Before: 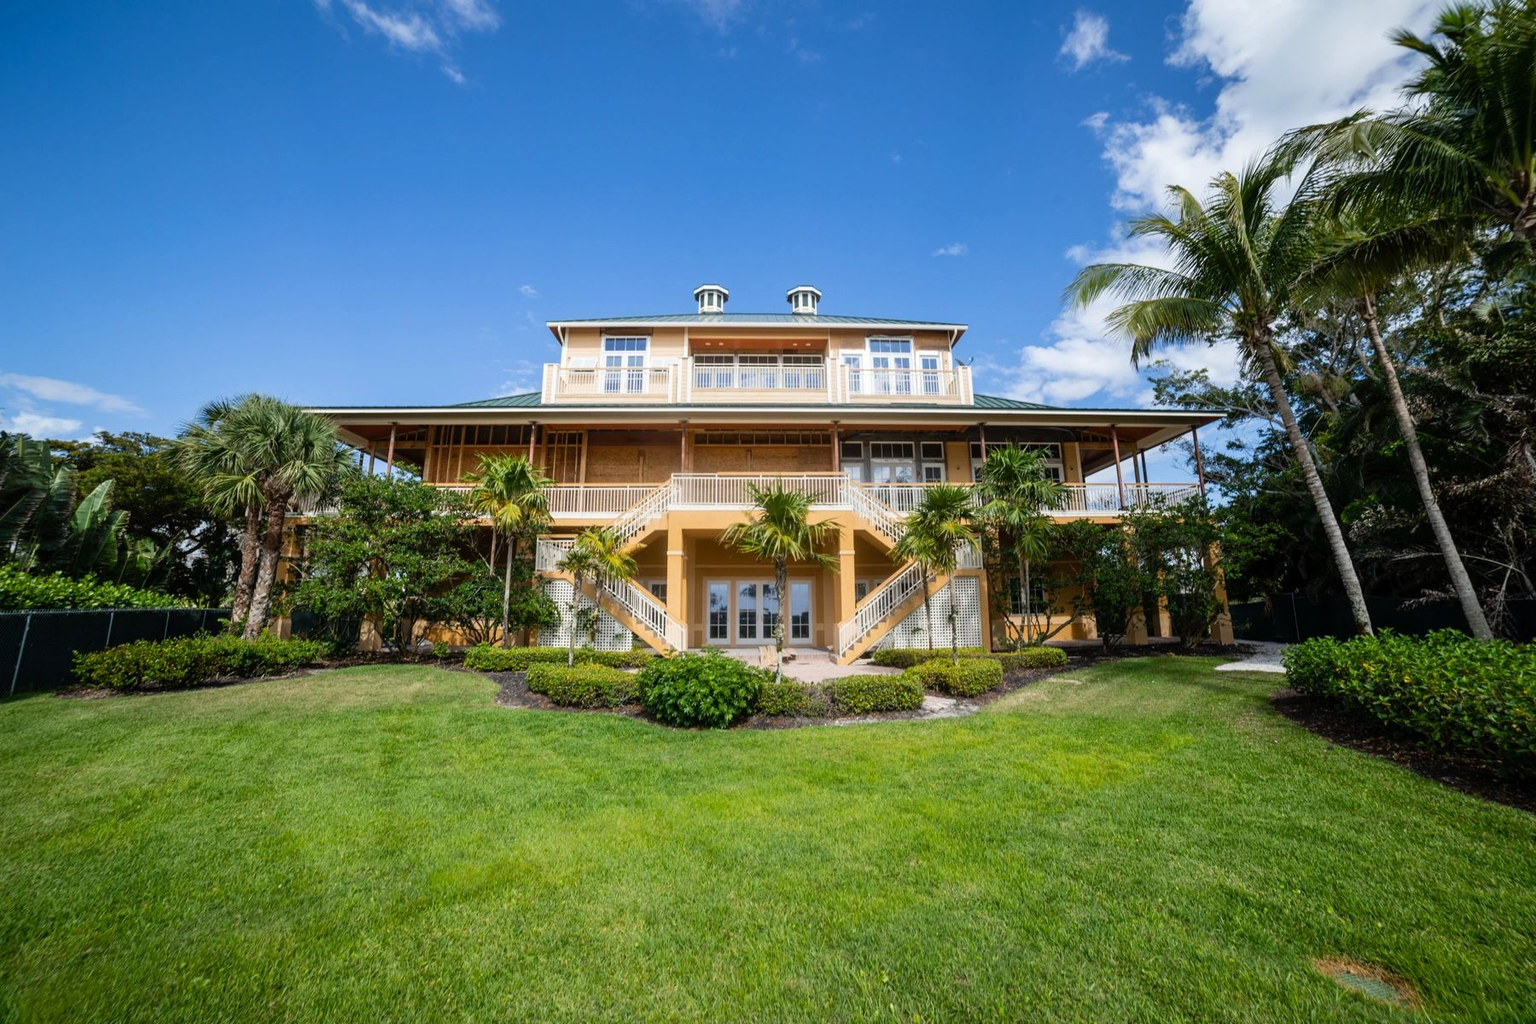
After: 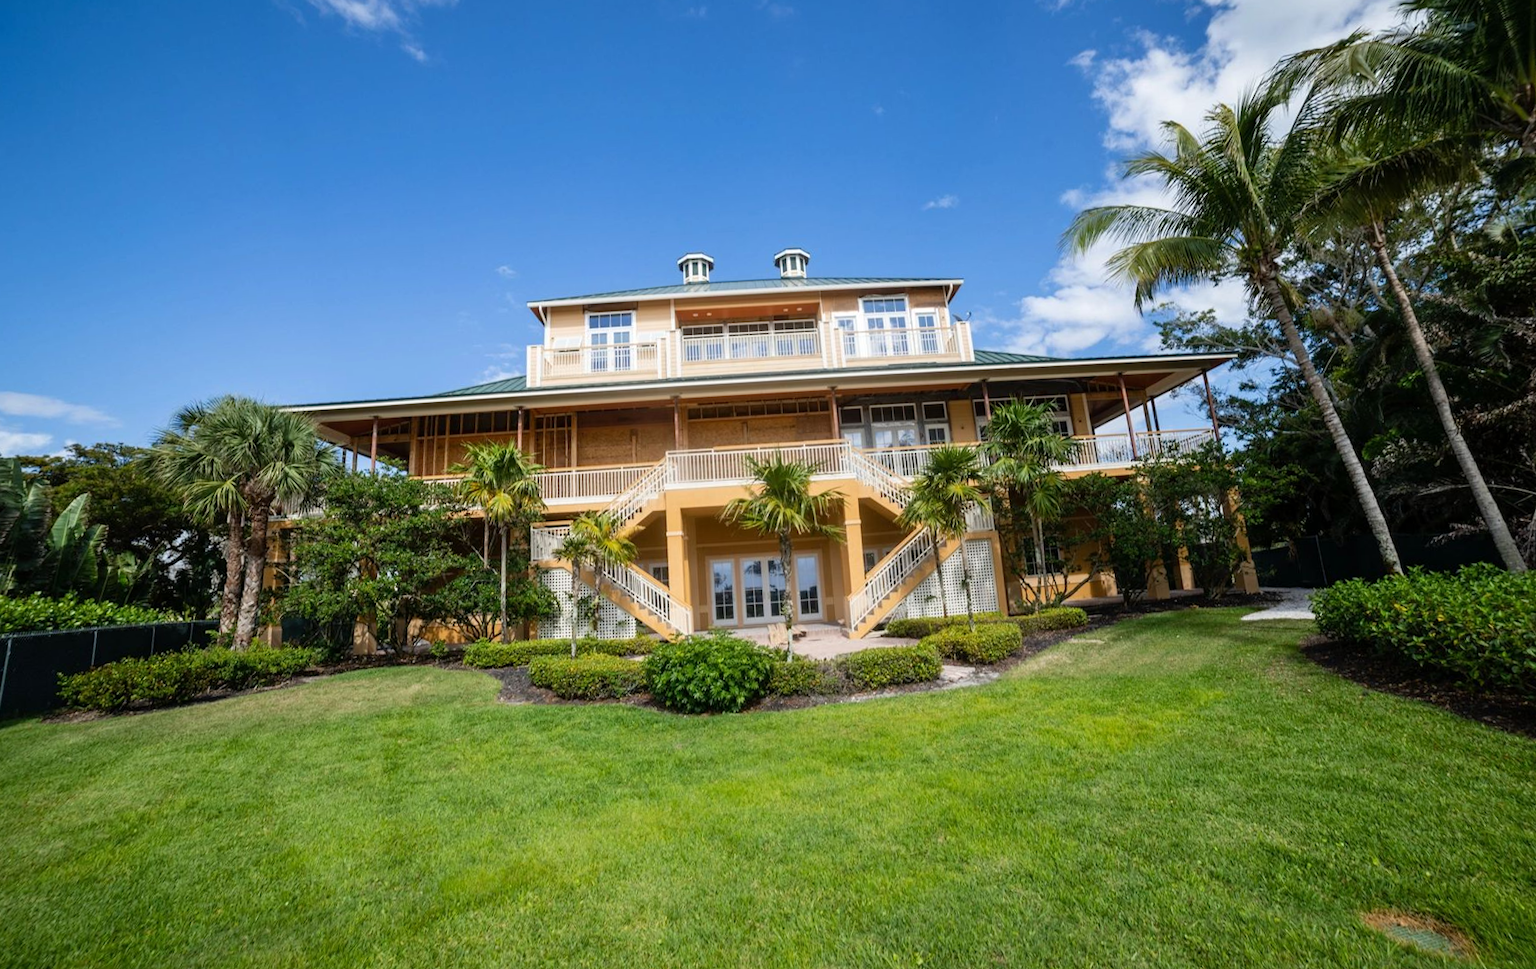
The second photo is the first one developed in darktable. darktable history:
exposure: compensate highlight preservation false
rotate and perspective: rotation -3.52°, crop left 0.036, crop right 0.964, crop top 0.081, crop bottom 0.919
